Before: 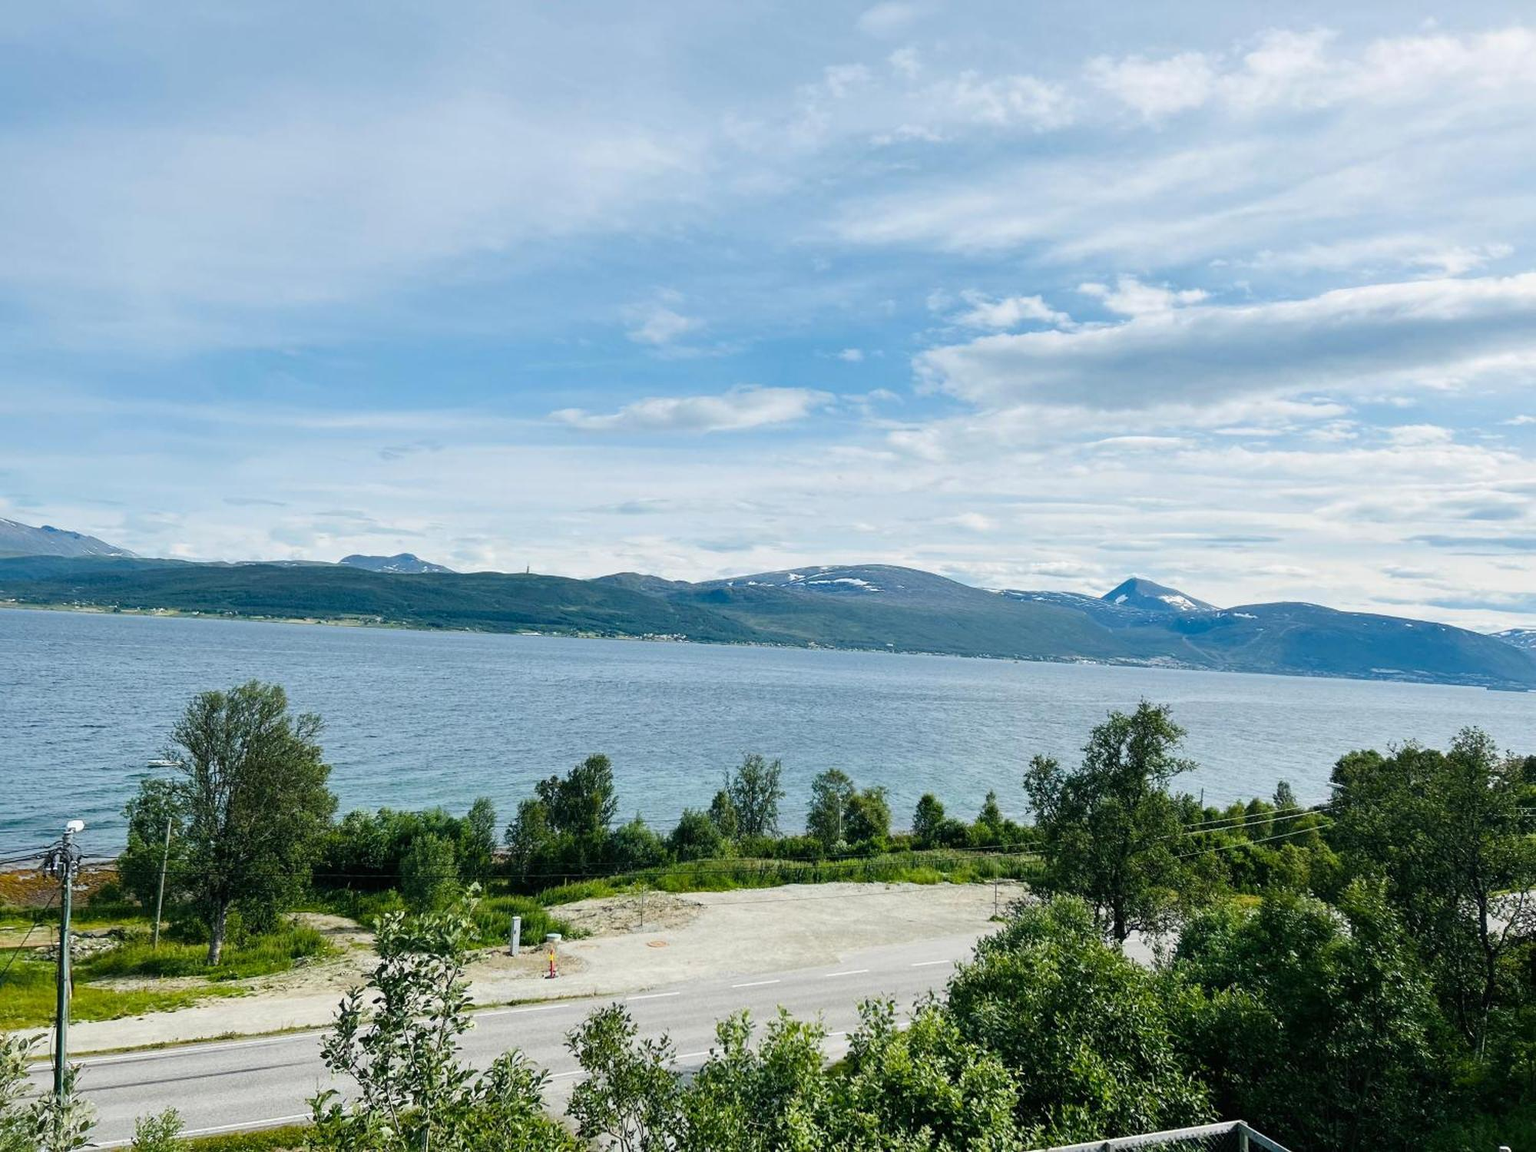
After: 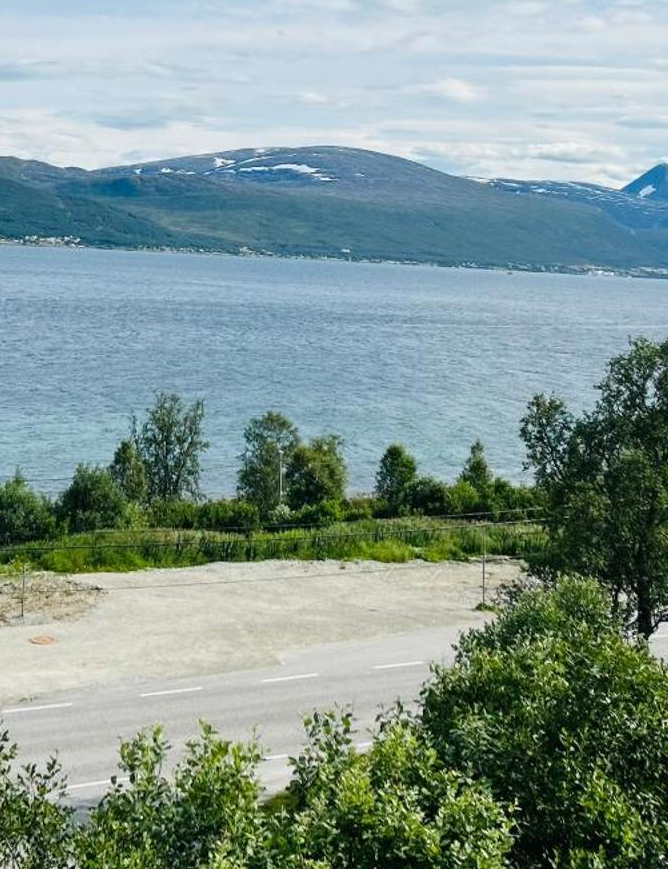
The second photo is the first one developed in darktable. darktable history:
crop: left 40.681%, top 39.312%, right 25.917%, bottom 2.691%
